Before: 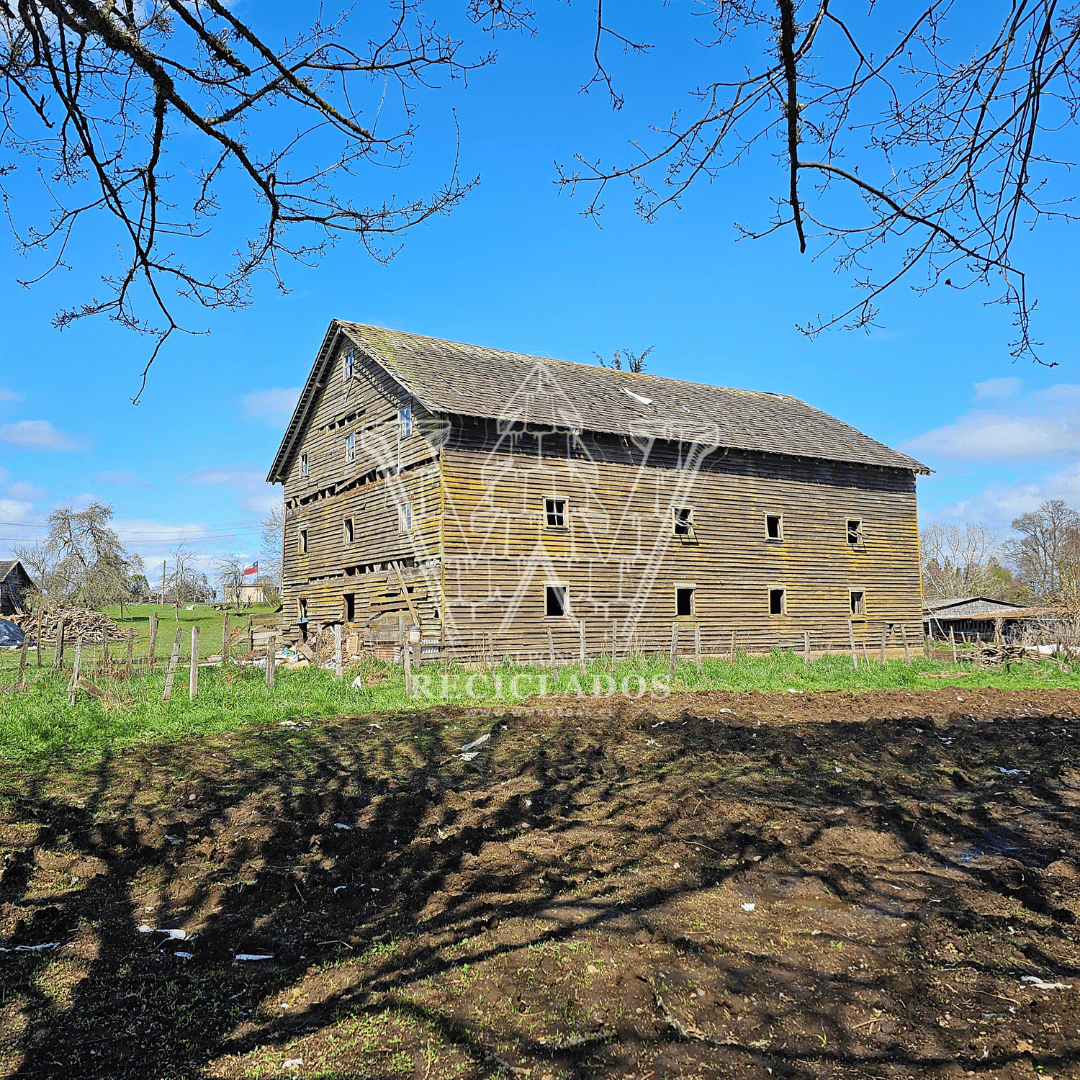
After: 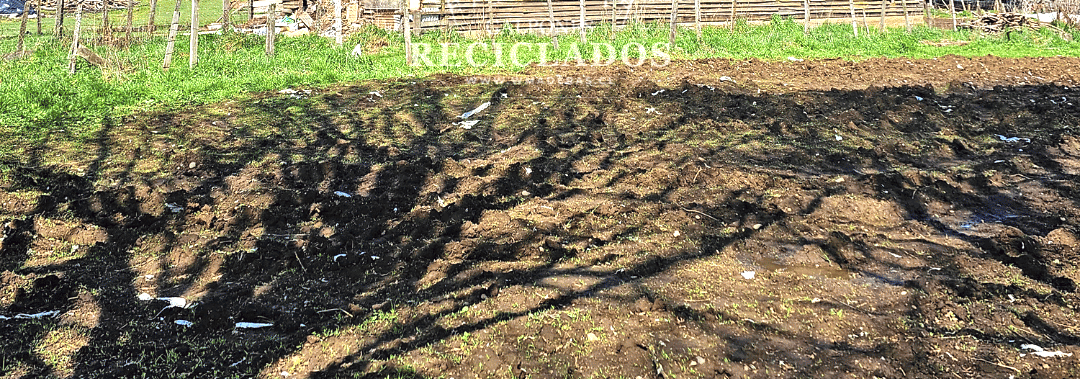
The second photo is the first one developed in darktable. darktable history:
shadows and highlights: white point adjustment 0.958, soften with gaussian
crop and rotate: top 58.527%, bottom 6.363%
exposure: exposure 0.761 EV, compensate highlight preservation false
